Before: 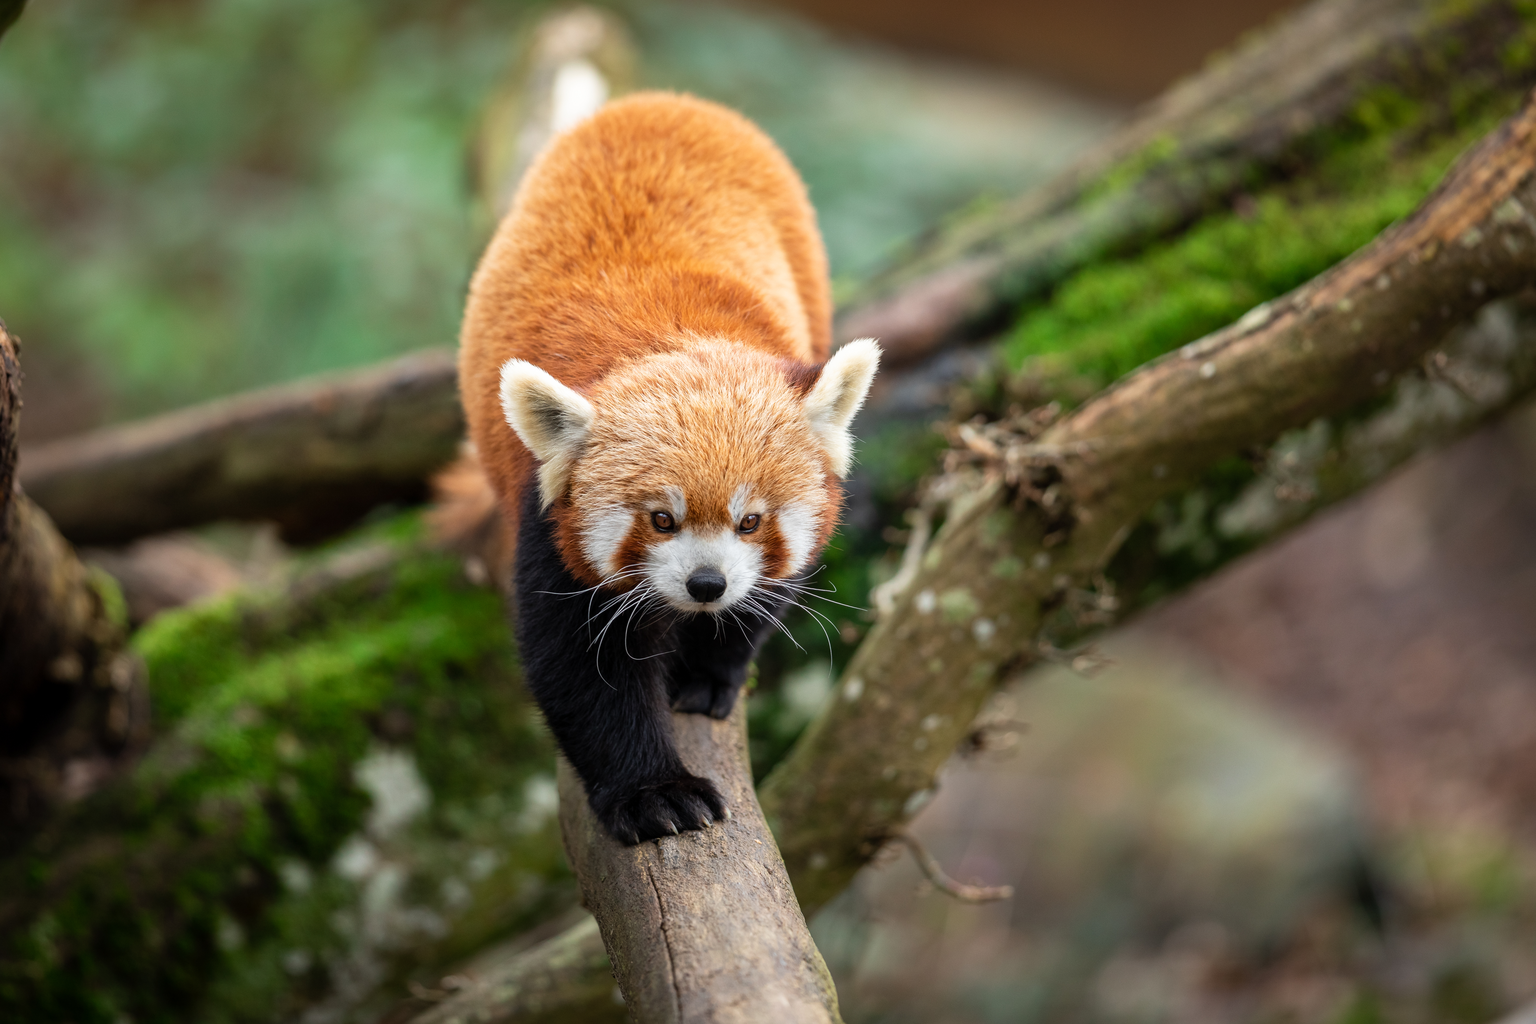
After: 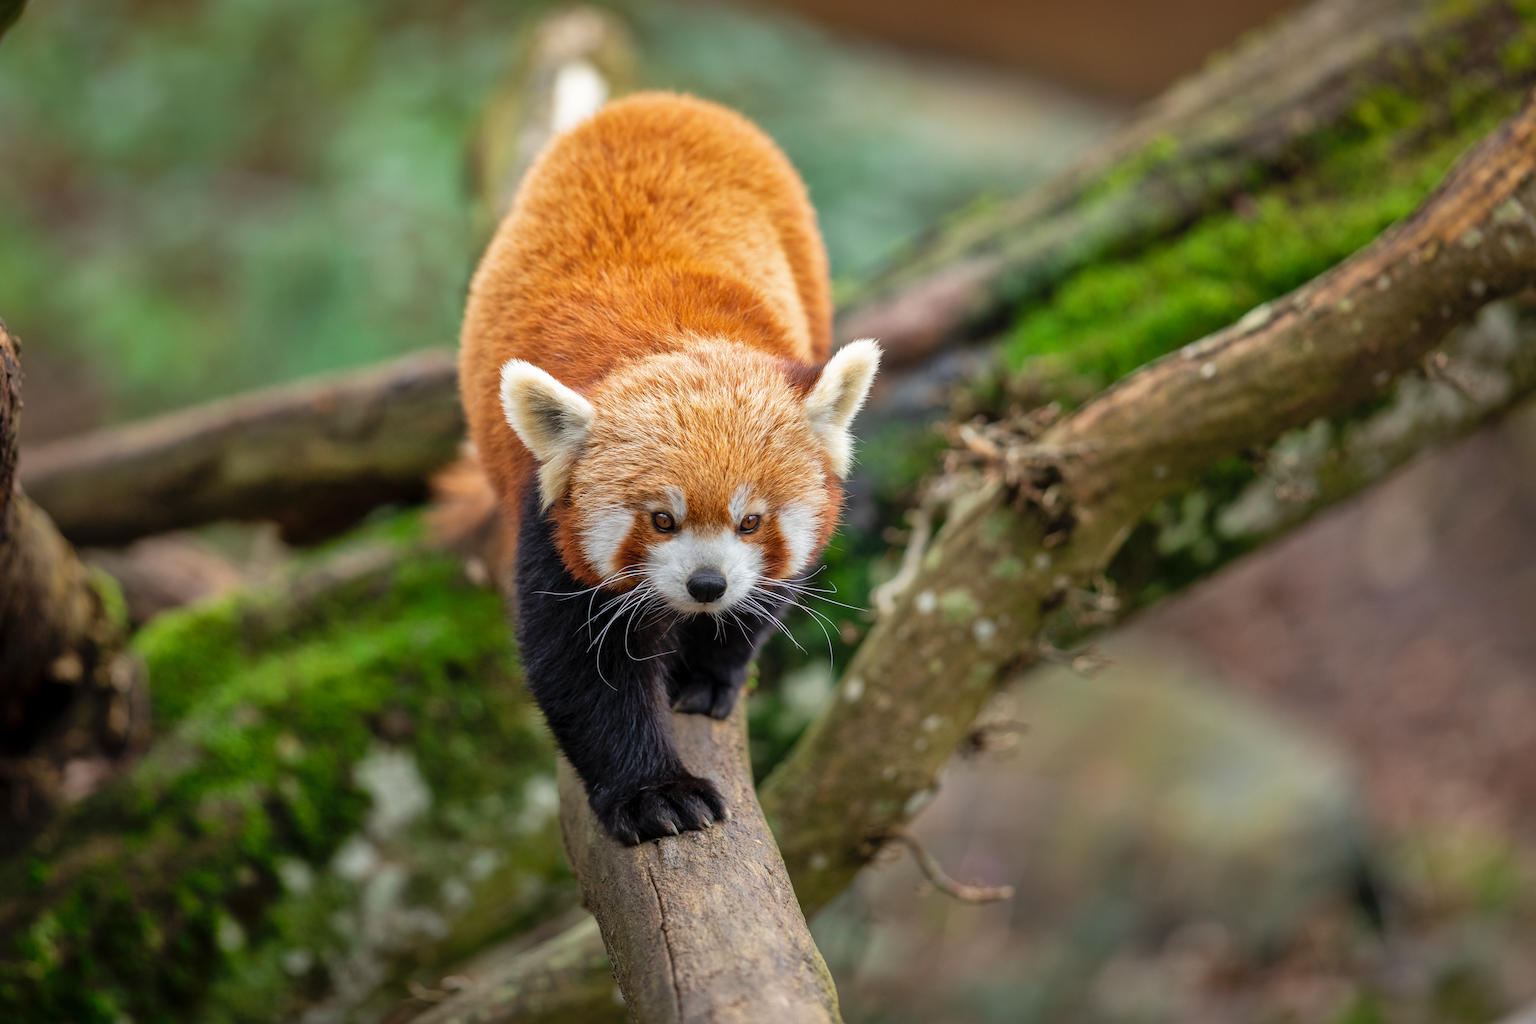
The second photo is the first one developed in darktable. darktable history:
shadows and highlights: on, module defaults
color balance rgb: perceptual saturation grading › global saturation 0.019%, global vibrance 20%
